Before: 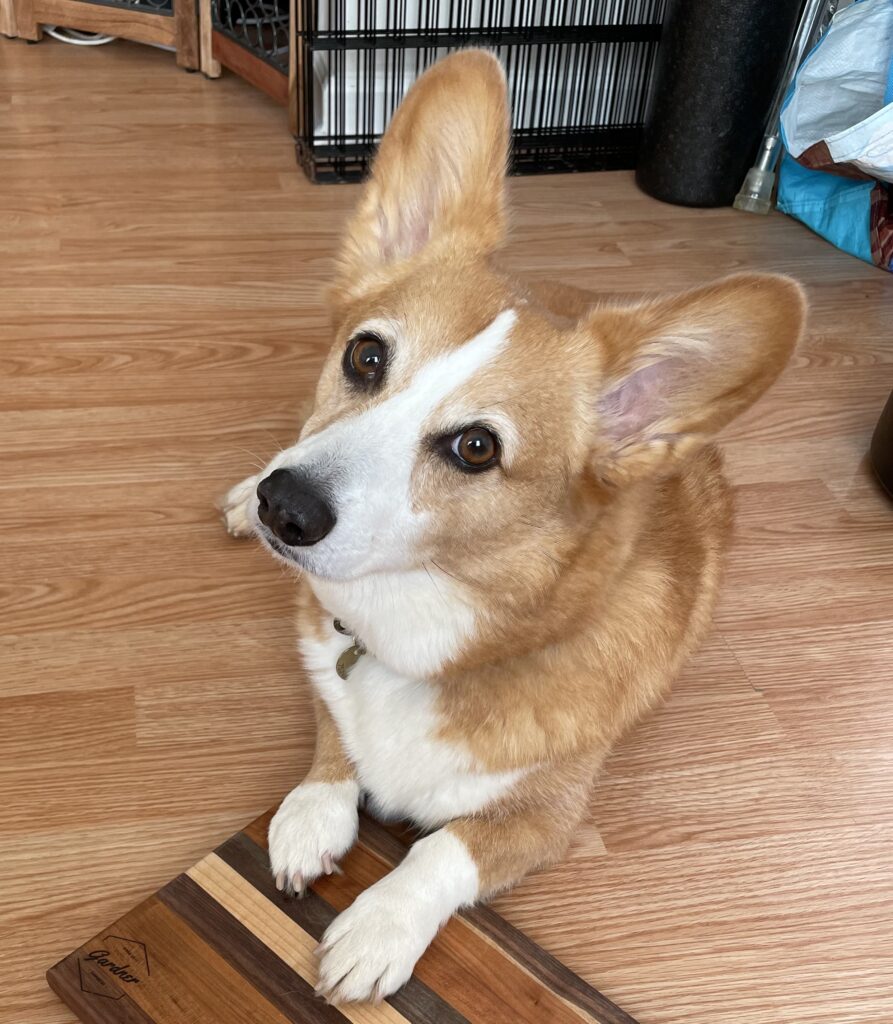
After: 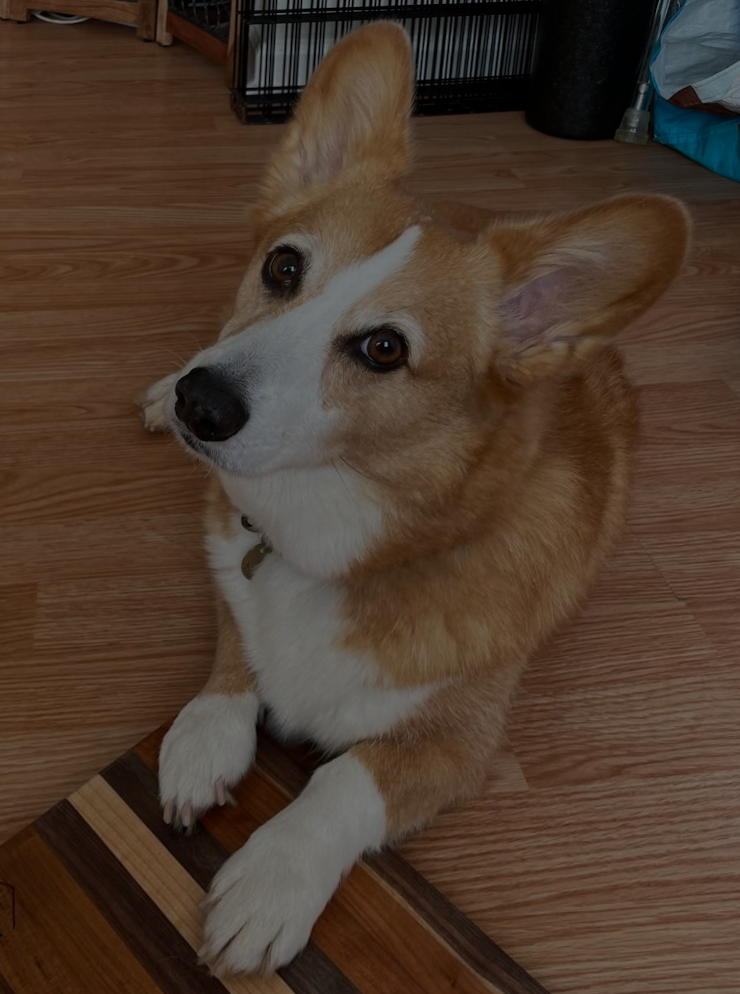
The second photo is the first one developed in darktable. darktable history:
rotate and perspective: rotation 0.72°, lens shift (vertical) -0.352, lens shift (horizontal) -0.051, crop left 0.152, crop right 0.859, crop top 0.019, crop bottom 0.964
exposure: exposure -2.446 EV, compensate highlight preservation false
